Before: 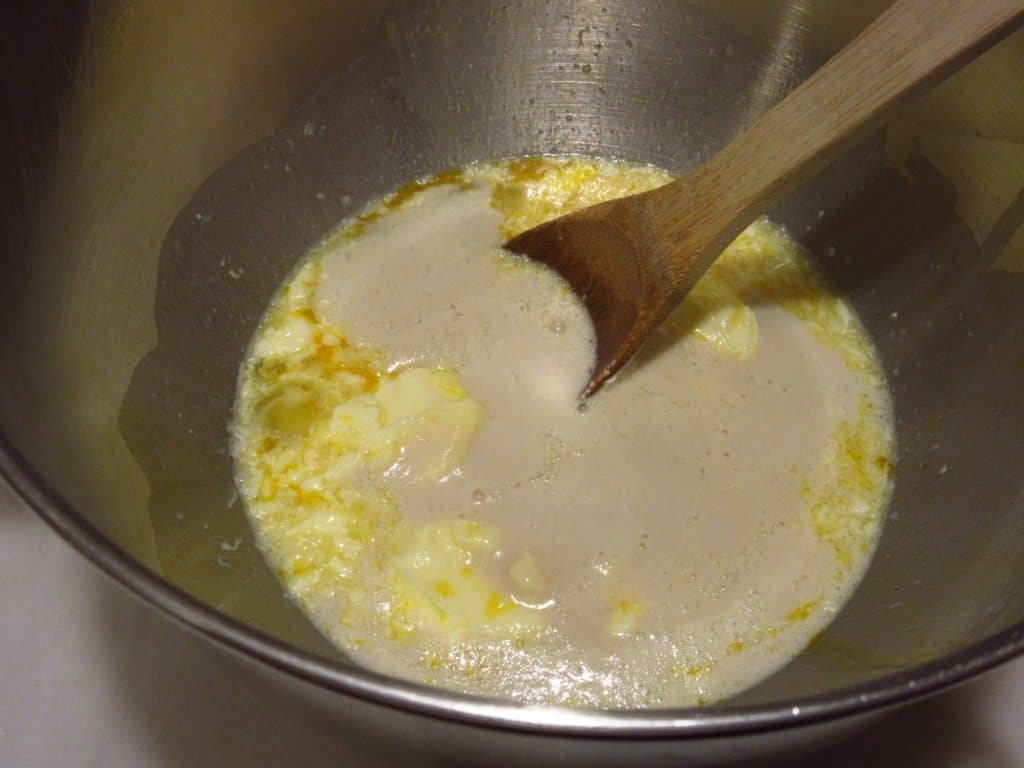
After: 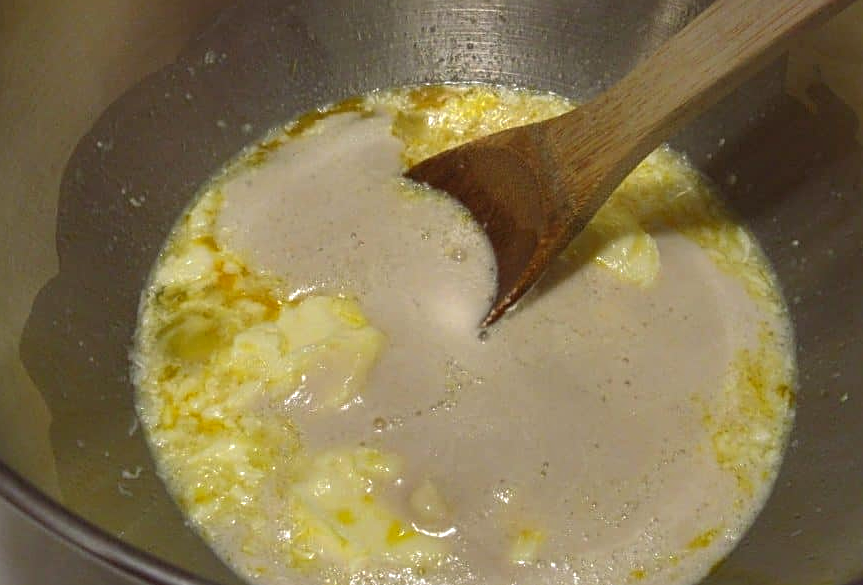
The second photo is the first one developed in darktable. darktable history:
sharpen: on, module defaults
local contrast: on, module defaults
shadows and highlights: on, module defaults
crop and rotate: left 9.698%, top 9.403%, right 5.942%, bottom 14.371%
